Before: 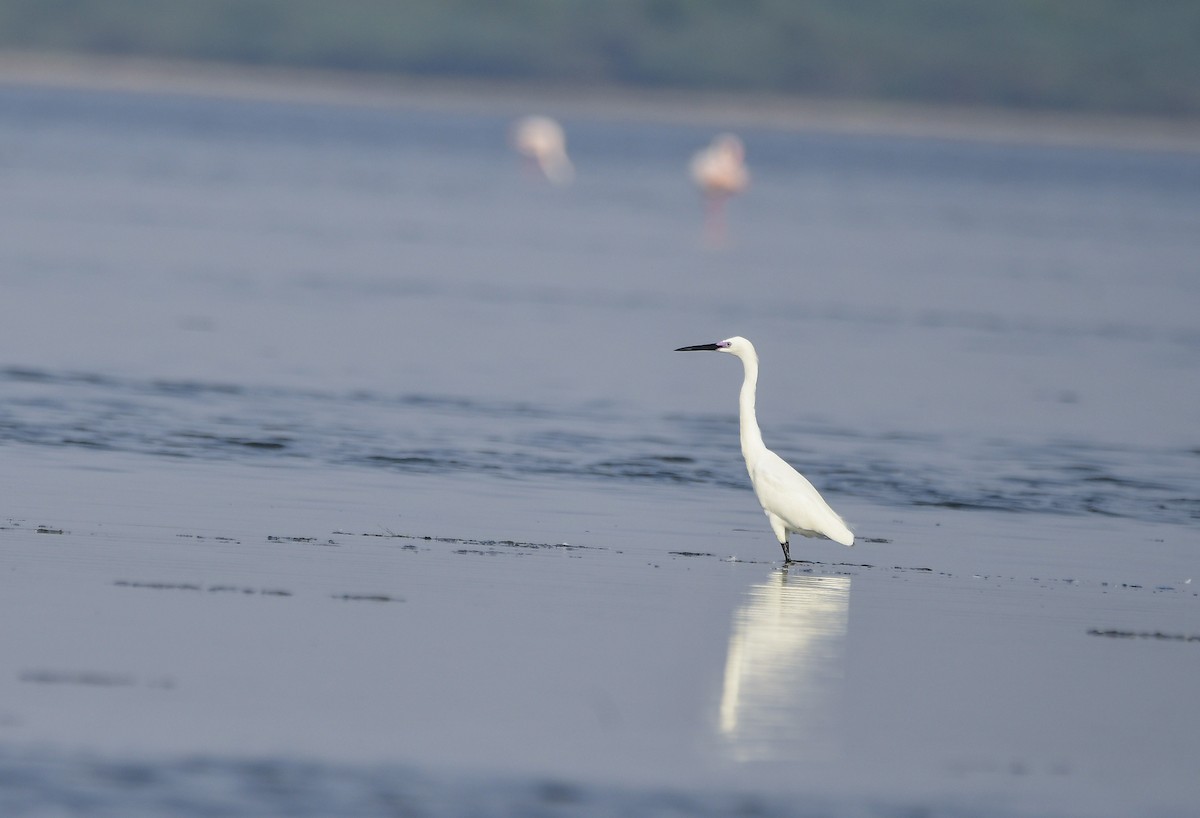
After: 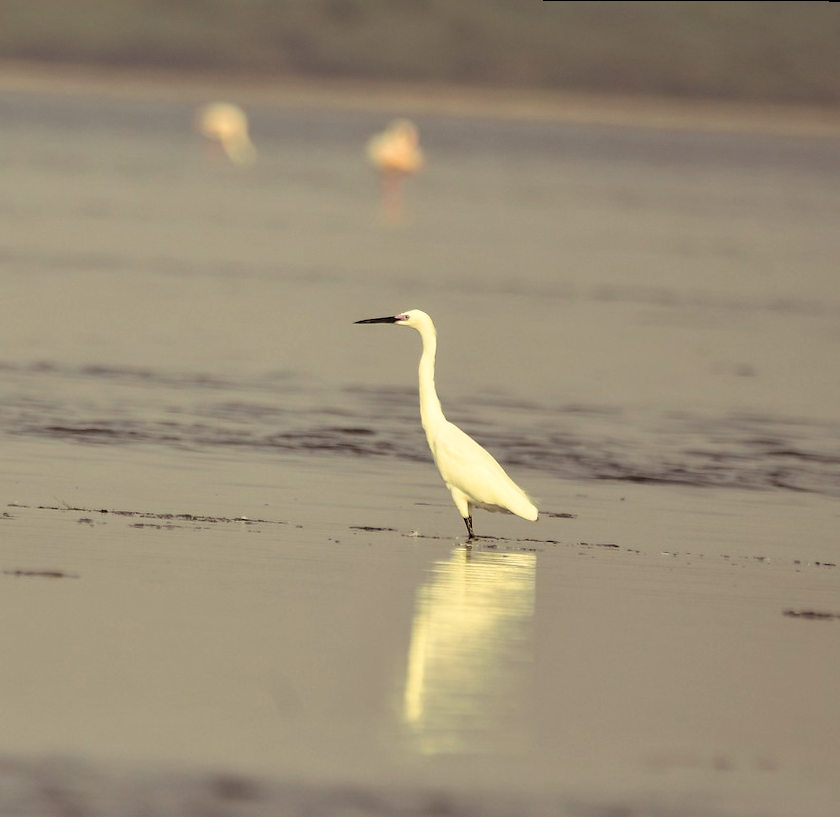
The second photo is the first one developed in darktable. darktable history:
exposure: exposure 0.217 EV, compensate highlight preservation false
crop and rotate: left 24.6%
shadows and highlights: shadows 20.55, highlights -20.99, soften with gaussian
rotate and perspective: rotation 0.215°, lens shift (vertical) -0.139, crop left 0.069, crop right 0.939, crop top 0.002, crop bottom 0.996
color correction: highlights a* 0.162, highlights b* 29.53, shadows a* -0.162, shadows b* 21.09
split-toning: shadows › saturation 0.24, highlights › hue 54°, highlights › saturation 0.24
